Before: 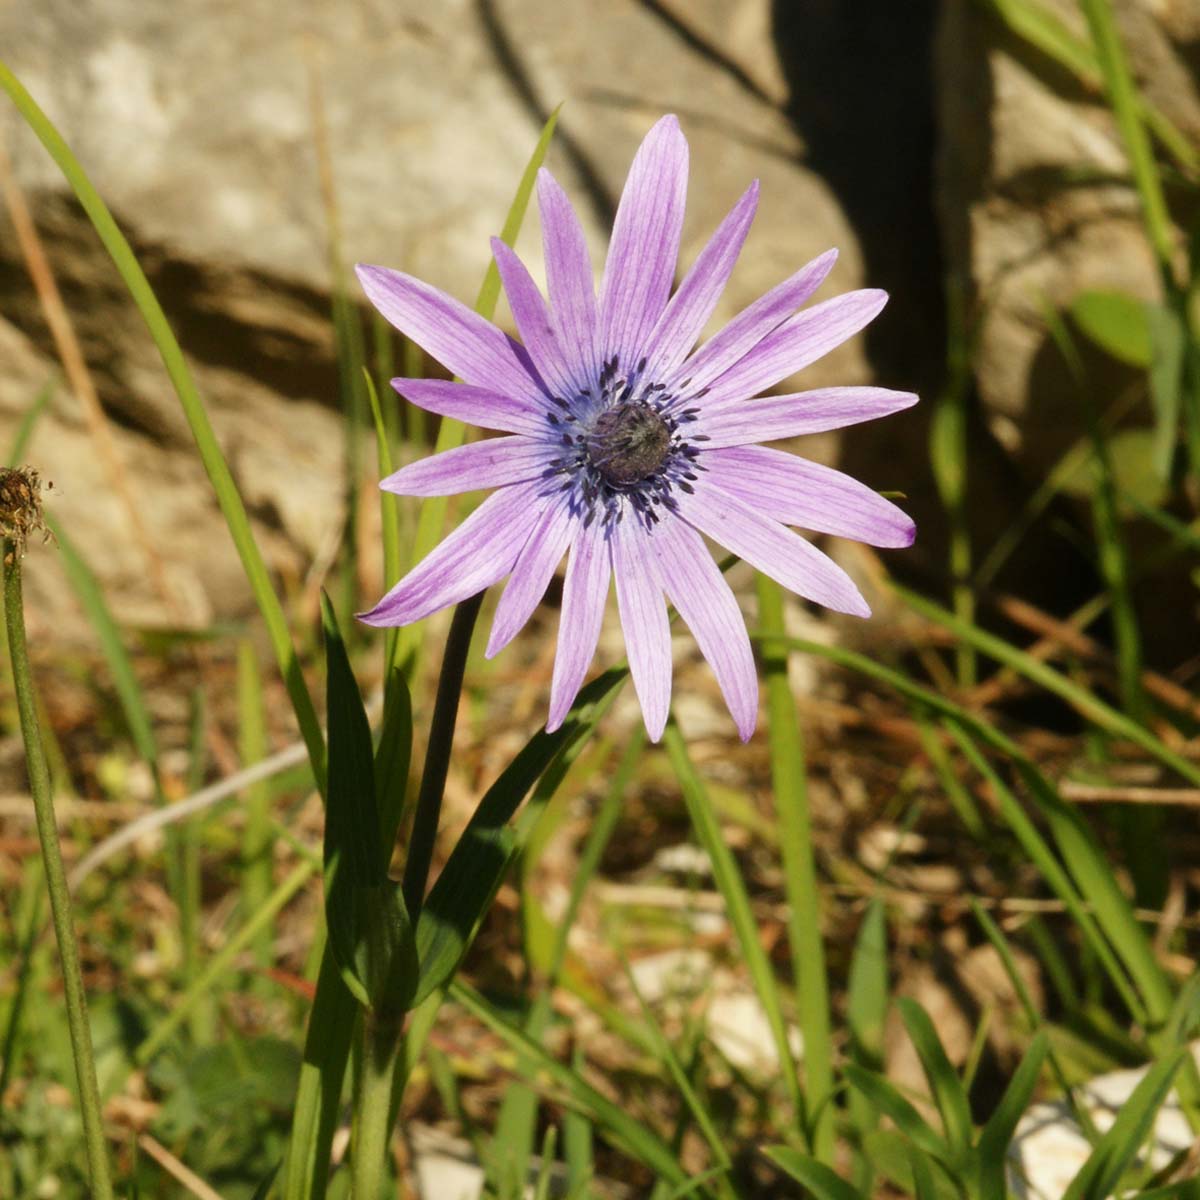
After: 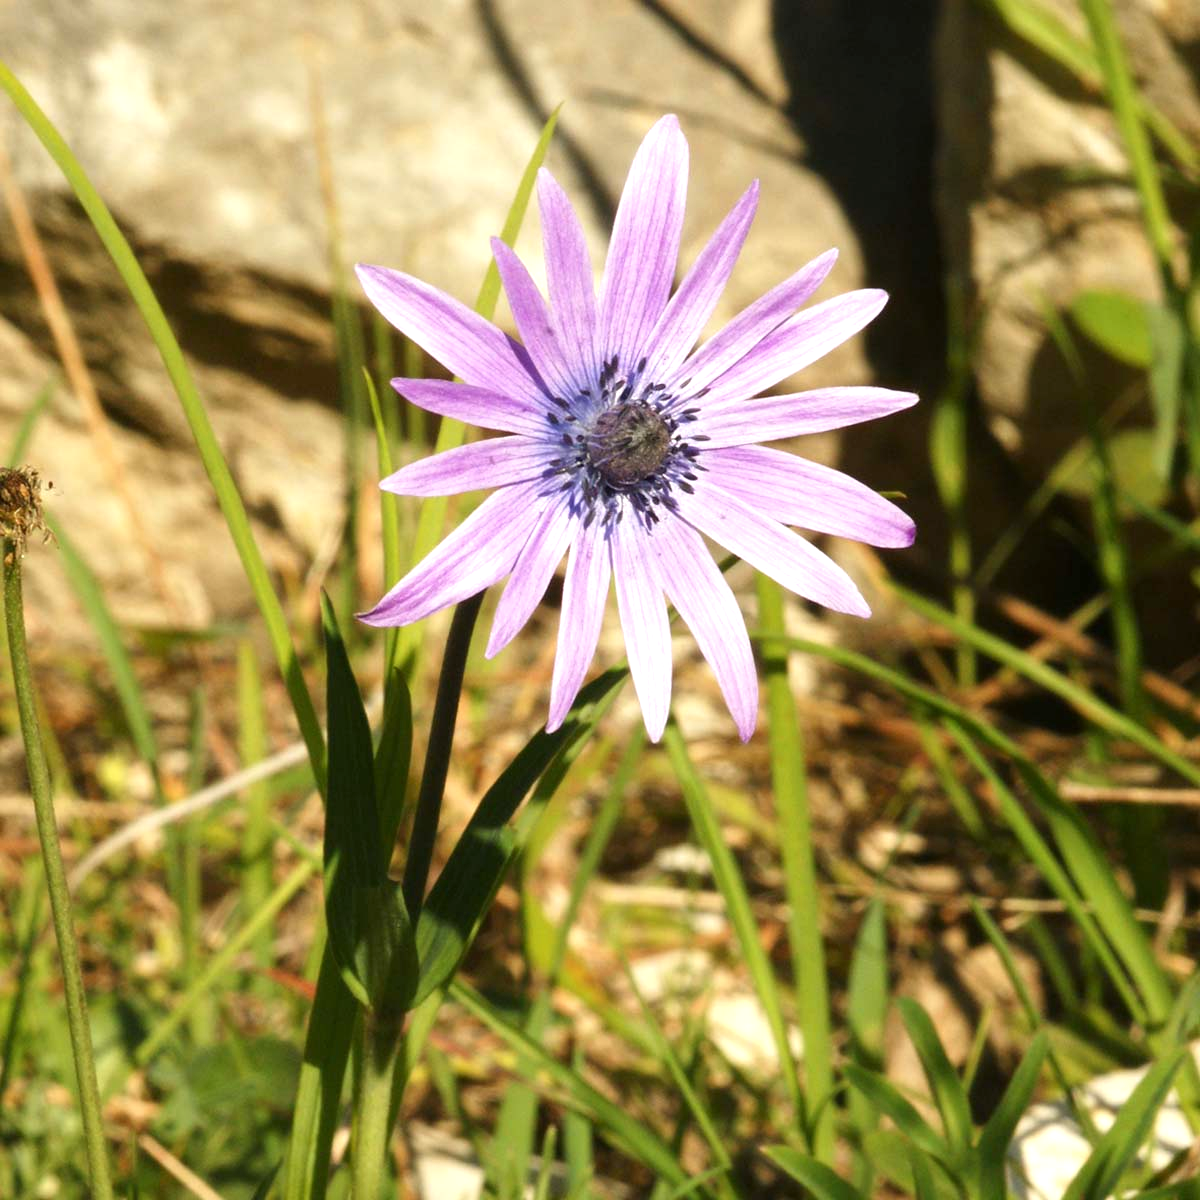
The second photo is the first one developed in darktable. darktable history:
exposure: exposure 0.574 EV, compensate highlight preservation false
